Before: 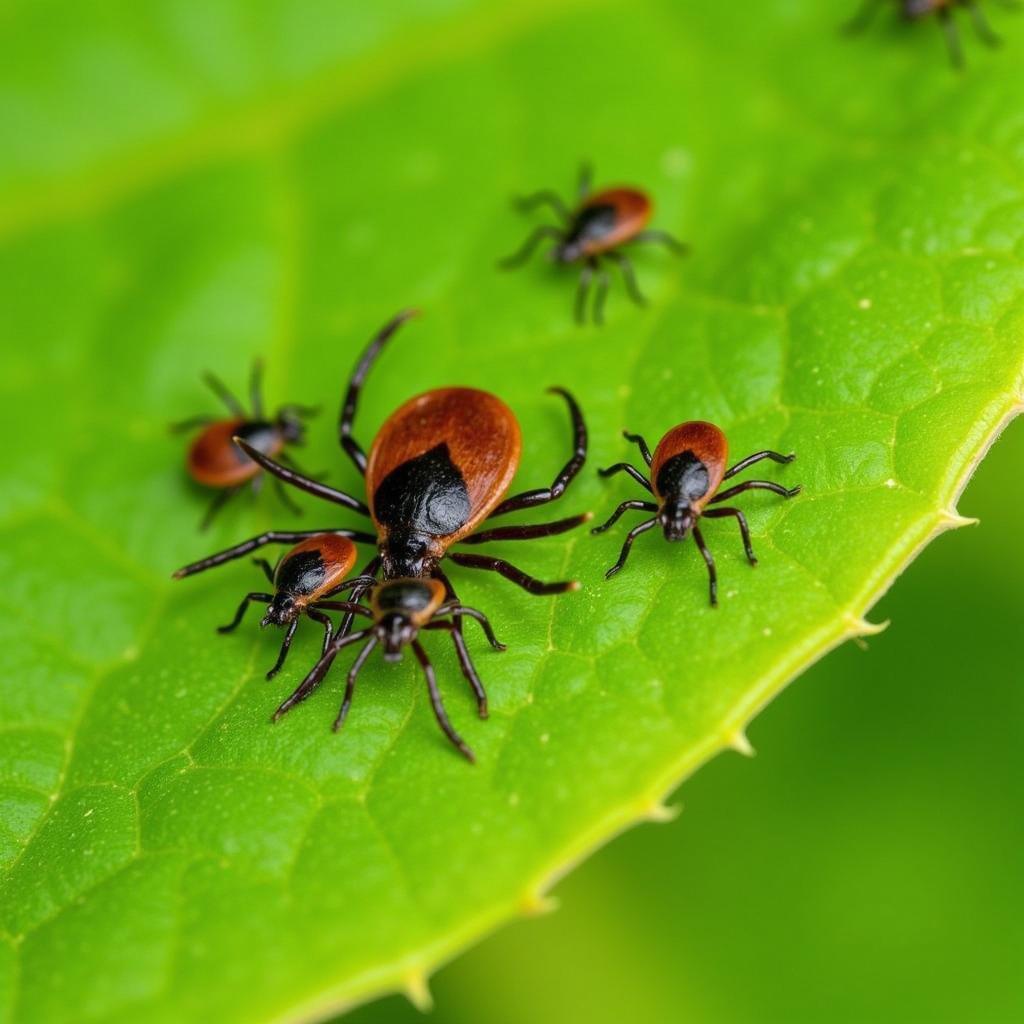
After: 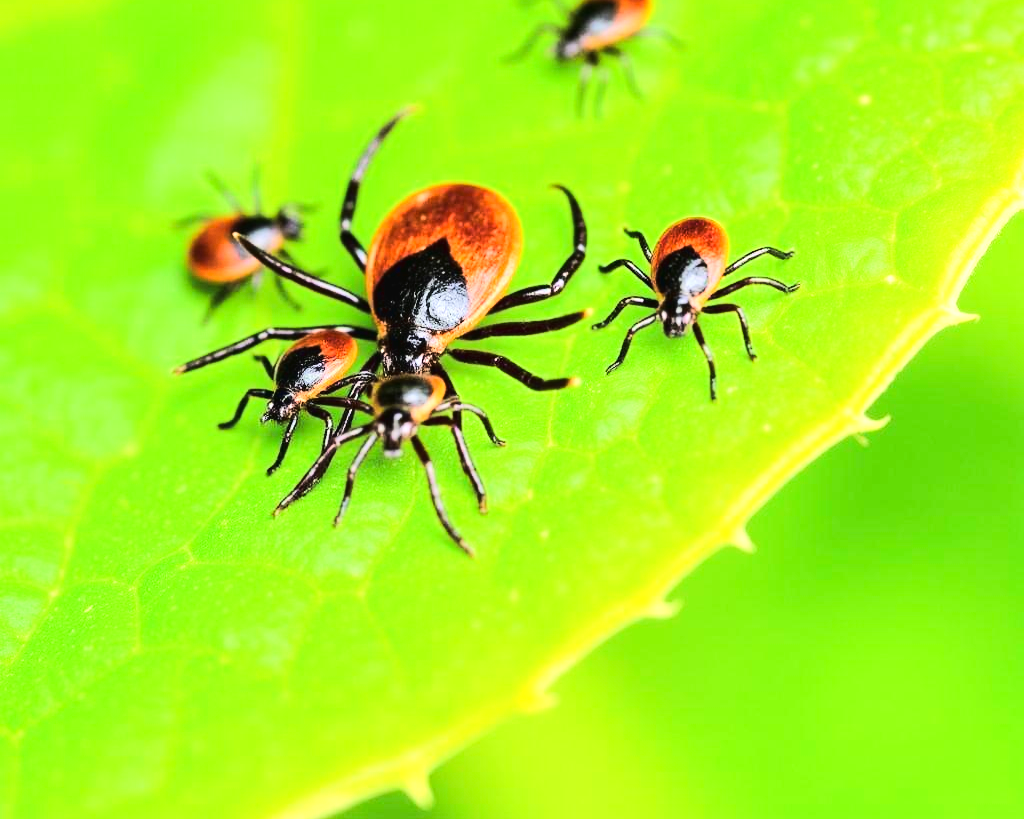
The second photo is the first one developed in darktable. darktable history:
base curve: curves: ch0 [(0, 0) (0.032, 0.025) (0.121, 0.166) (0.206, 0.329) (0.605, 0.79) (1, 1)]
tone curve: curves: ch0 [(0, 0) (0.003, 0.023) (0.011, 0.024) (0.025, 0.026) (0.044, 0.035) (0.069, 0.05) (0.1, 0.071) (0.136, 0.098) (0.177, 0.135) (0.224, 0.172) (0.277, 0.227) (0.335, 0.296) (0.399, 0.372) (0.468, 0.462) (0.543, 0.58) (0.623, 0.697) (0.709, 0.789) (0.801, 0.86) (0.898, 0.918) (1, 1)], color space Lab, linked channels, preserve colors none
crop and rotate: top 19.94%
exposure: black level correction 0, exposure 1.121 EV, compensate exposure bias true, compensate highlight preservation false
color correction: highlights a* -0.177, highlights b* -0.066
